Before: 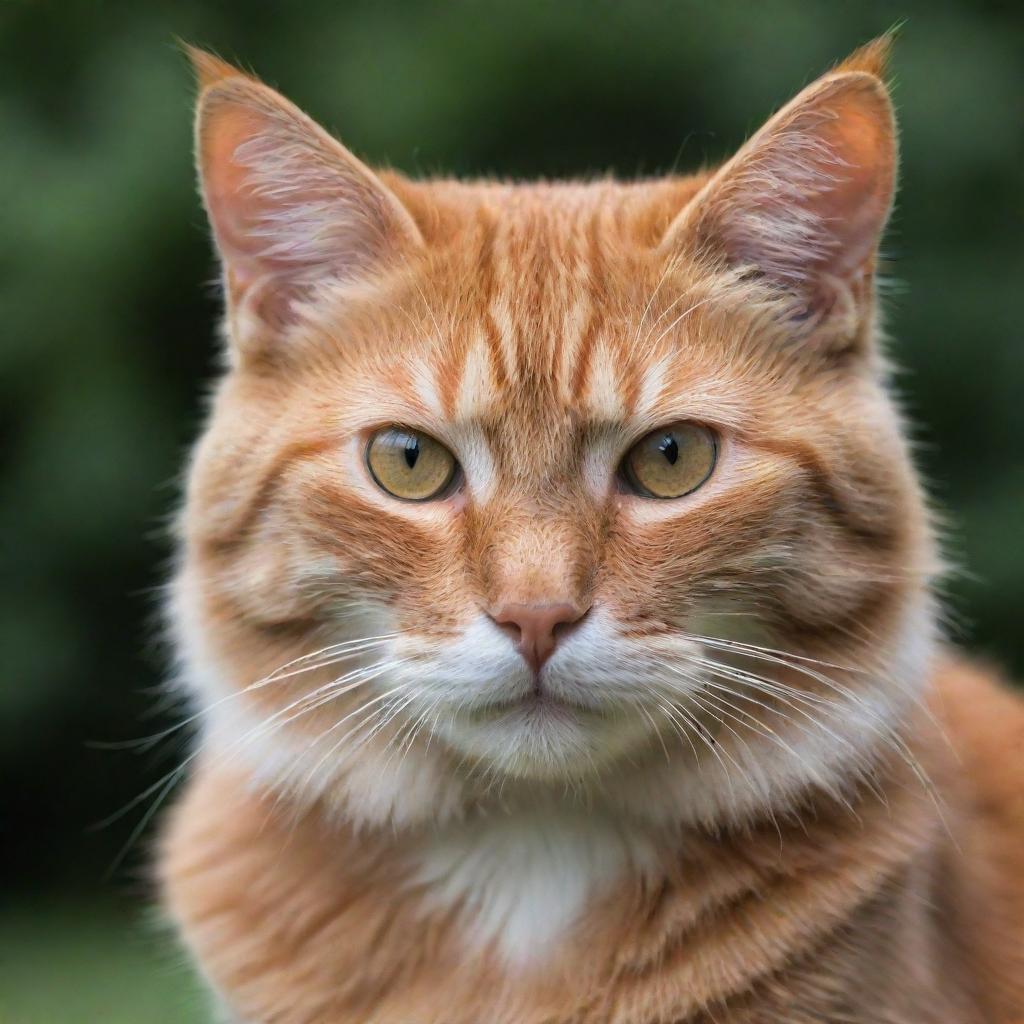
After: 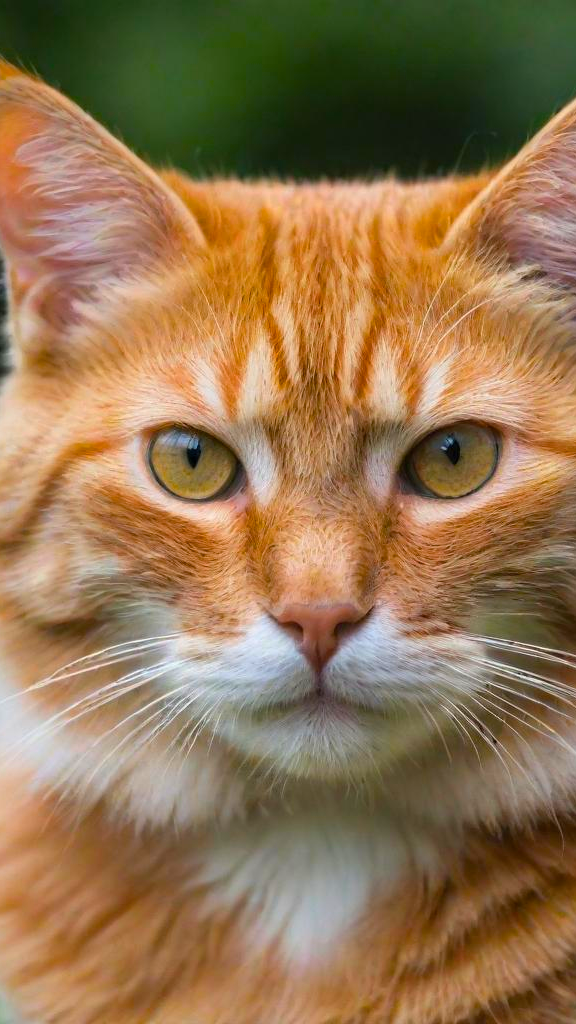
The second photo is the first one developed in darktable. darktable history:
crop: left 21.383%, right 22.286%
color balance rgb: perceptual saturation grading › global saturation 37.207%, global vibrance 20%
